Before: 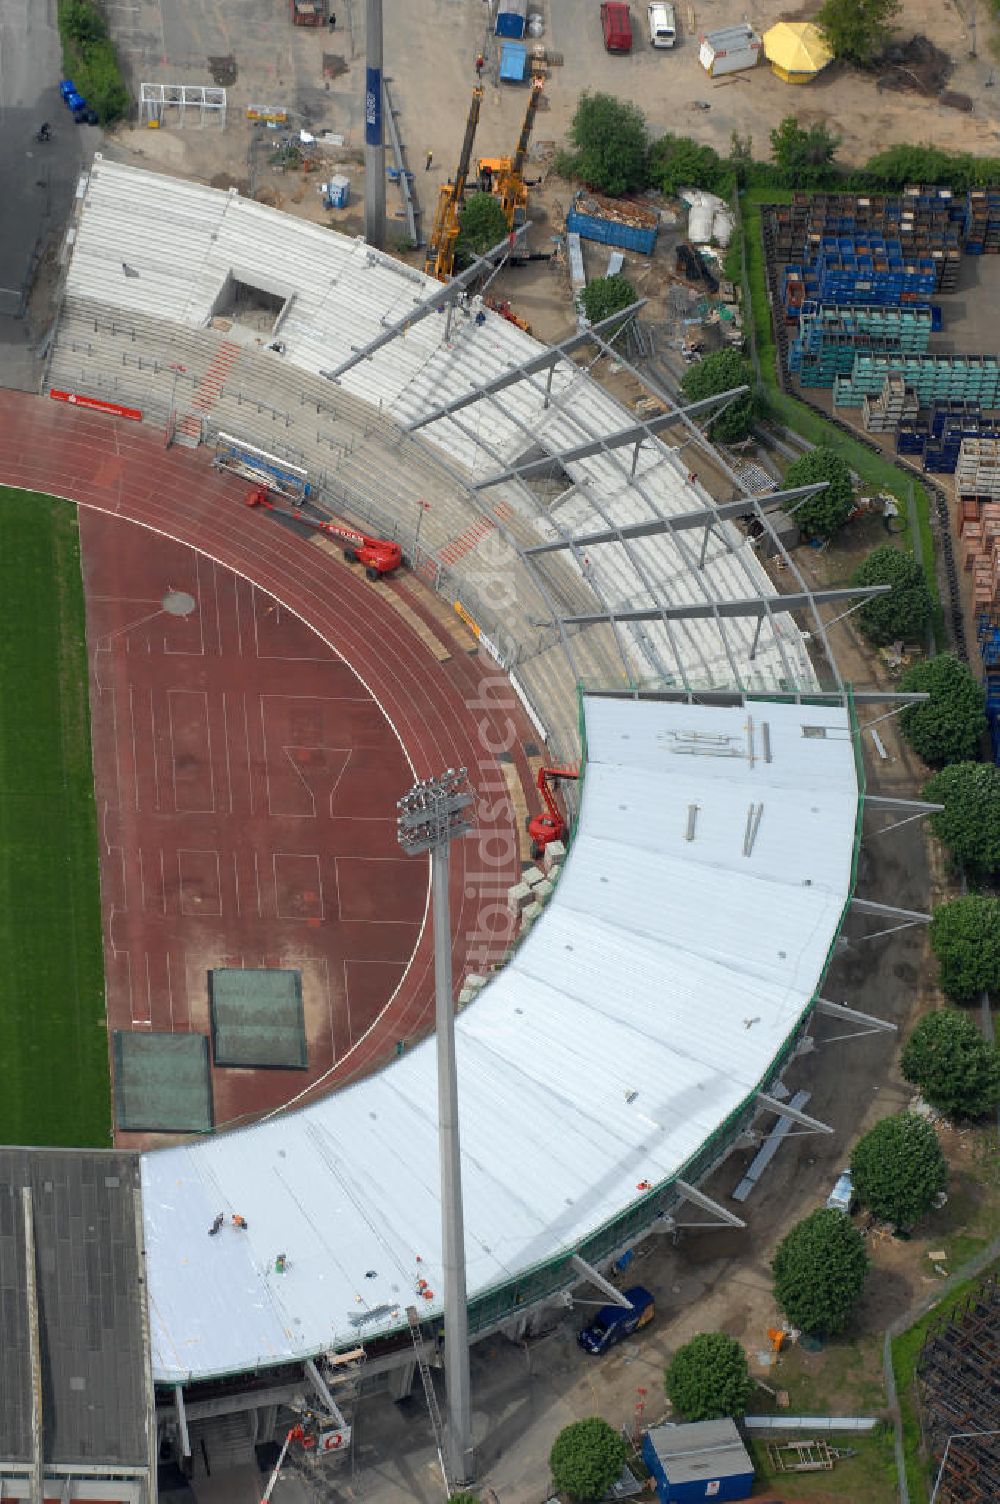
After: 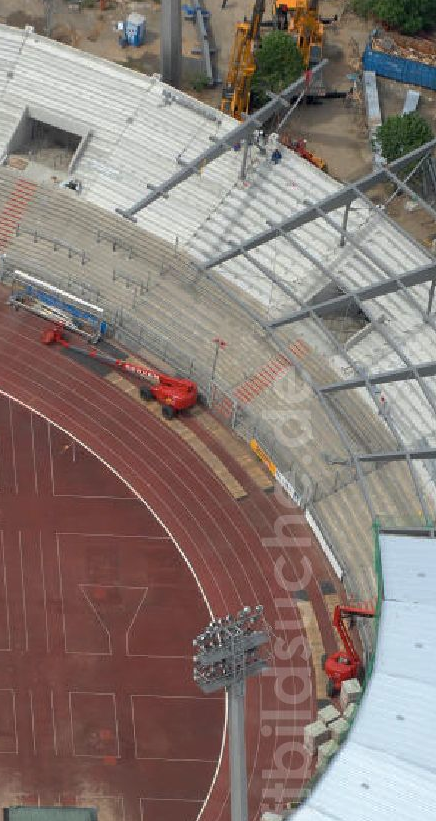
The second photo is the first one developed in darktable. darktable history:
tone curve: curves: ch0 [(0, 0) (0.077, 0.082) (0.765, 0.73) (1, 1)], preserve colors none
crop: left 20.472%, top 10.787%, right 35.912%, bottom 34.617%
color balance rgb: perceptual saturation grading › global saturation 0.639%, global vibrance 15.733%, saturation formula JzAzBz (2021)
